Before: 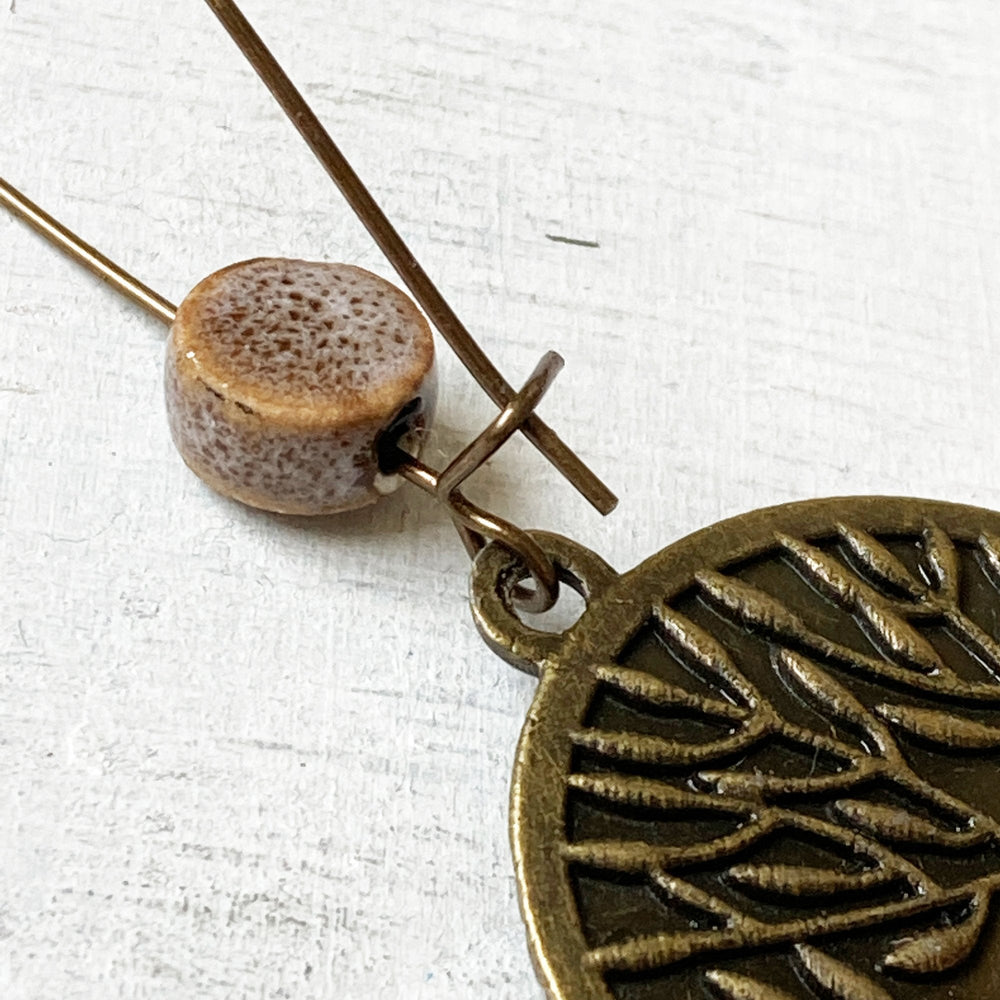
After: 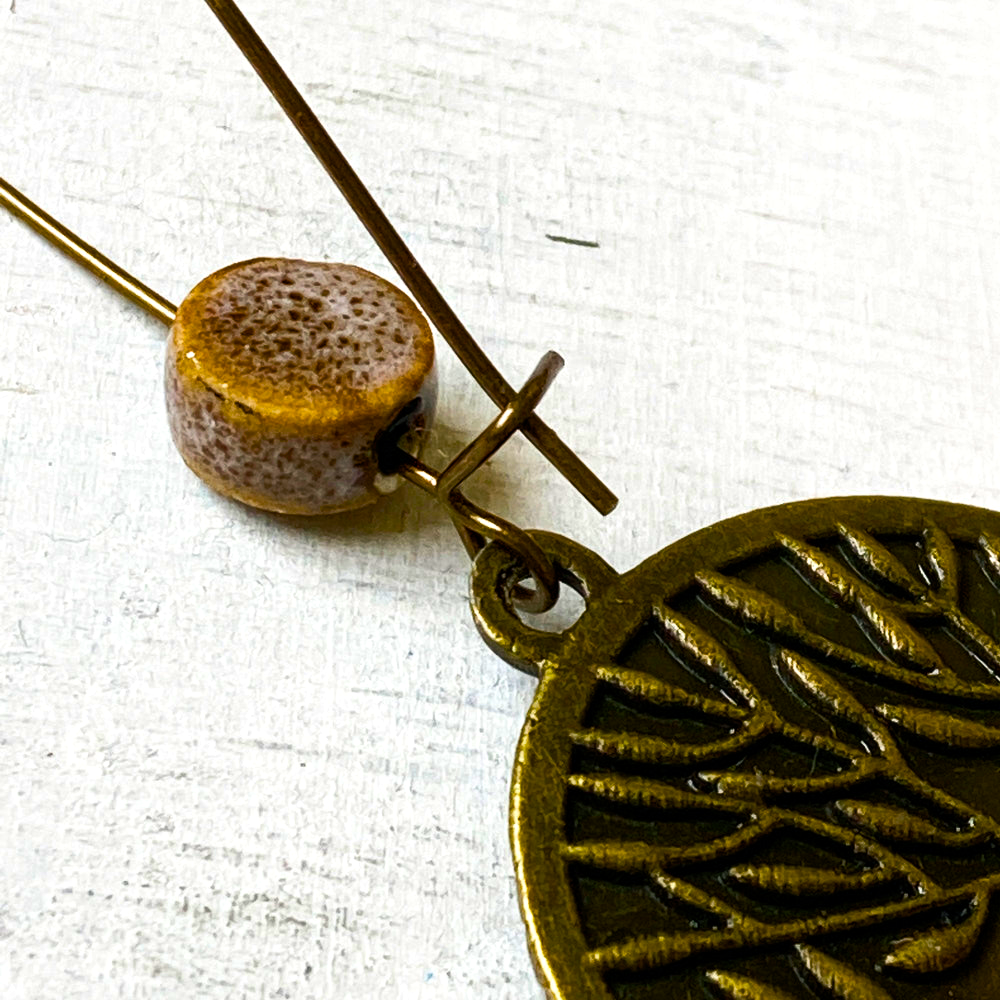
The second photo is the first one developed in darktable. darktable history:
color balance rgb: shadows lift › chroma 2.042%, shadows lift › hue 217.99°, linear chroma grading › global chroma 7.768%, perceptual saturation grading › global saturation 36.347%, perceptual saturation grading › shadows 35.88%, perceptual brilliance grading › highlights 4.015%, perceptual brilliance grading › mid-tones -18.376%, perceptual brilliance grading › shadows -40.807%, global vibrance 50.023%
